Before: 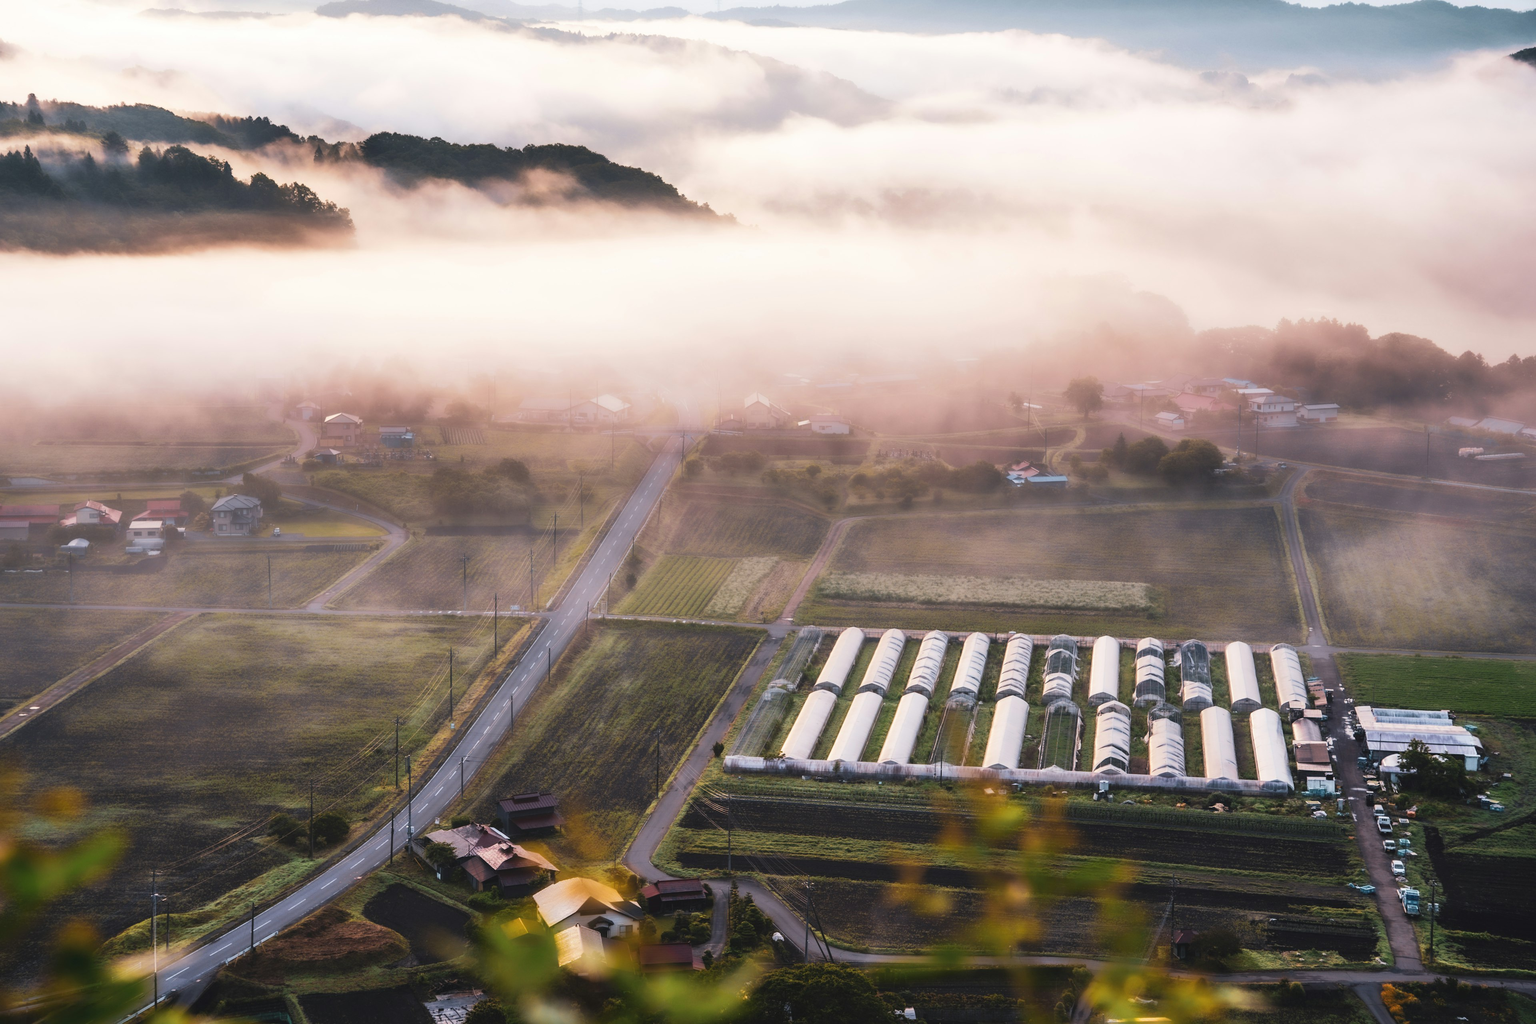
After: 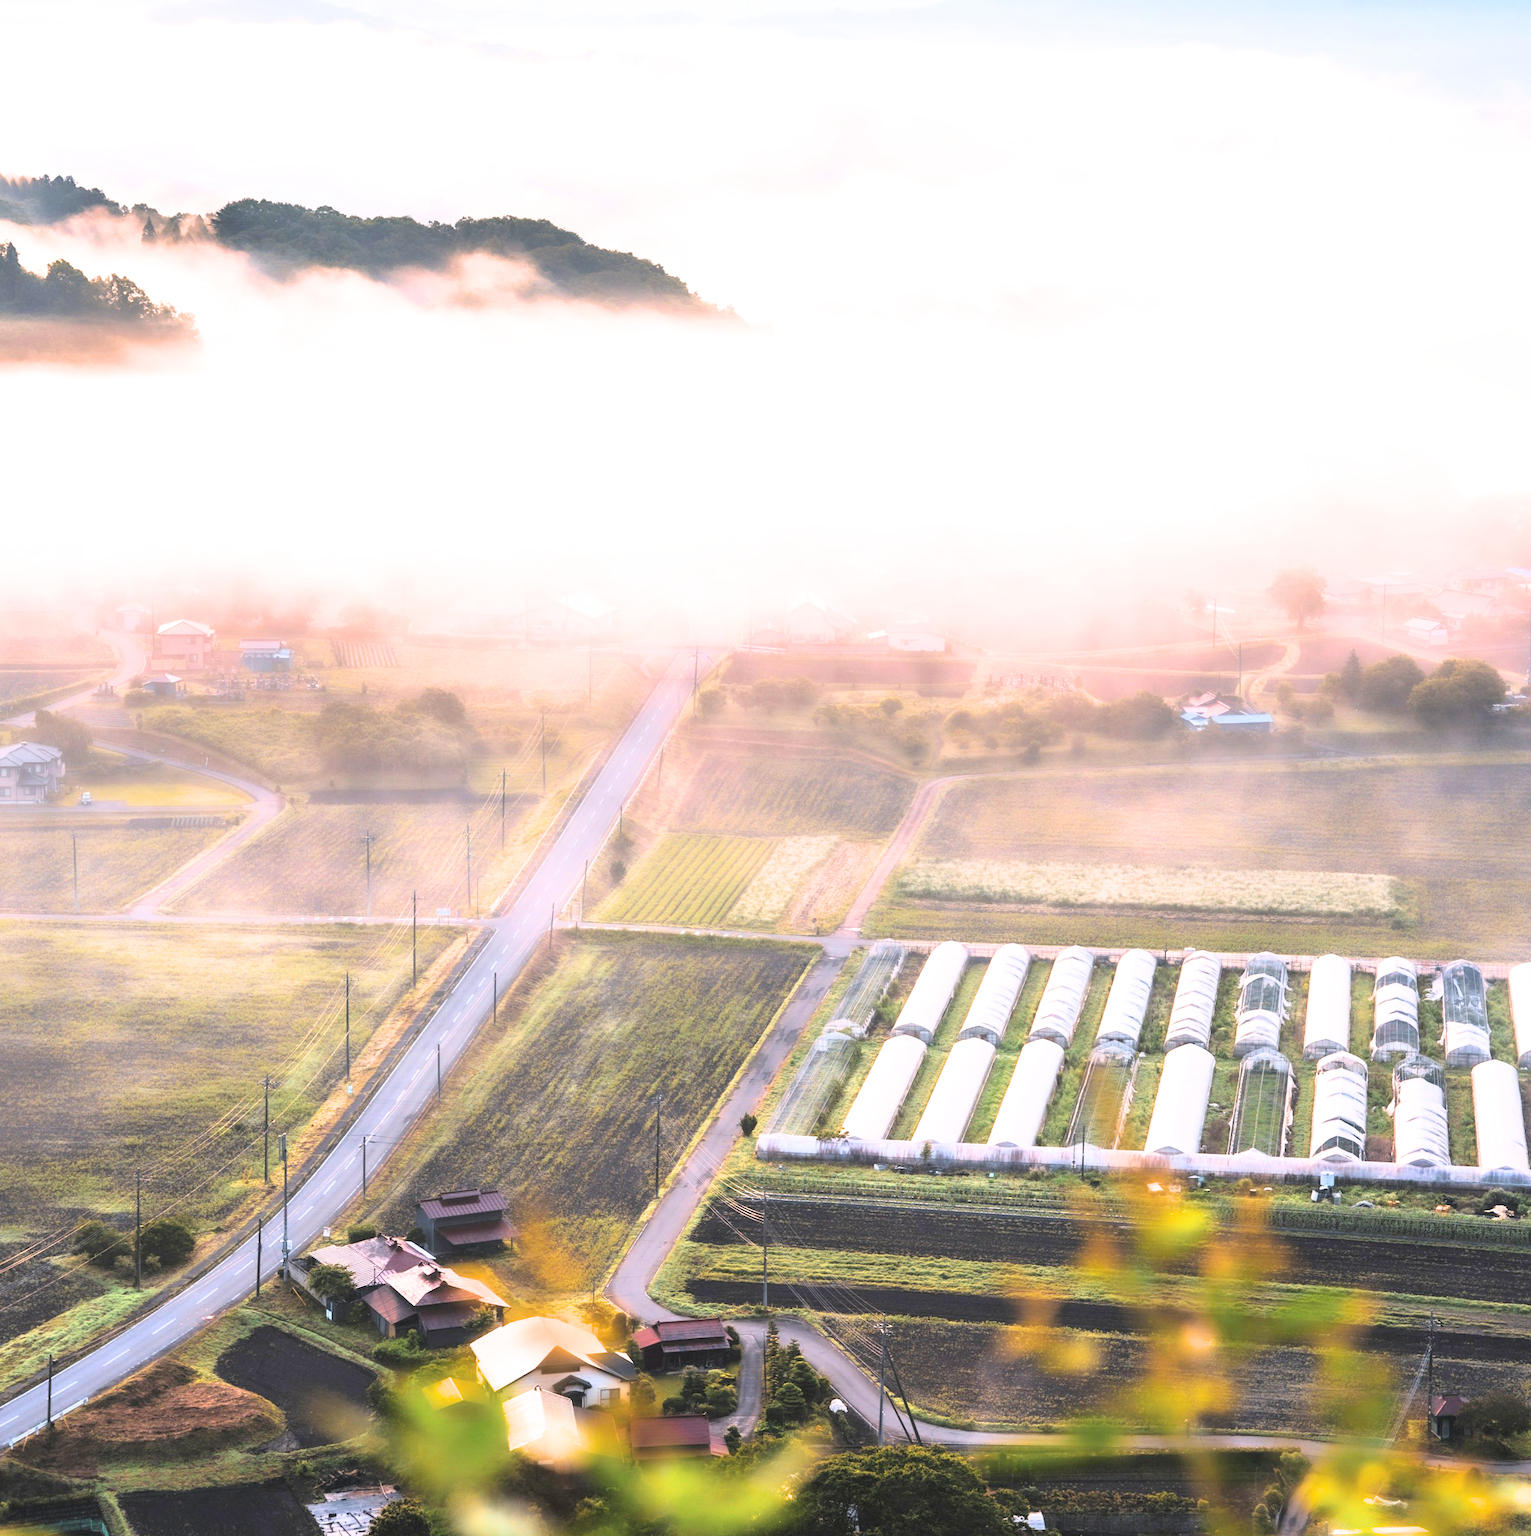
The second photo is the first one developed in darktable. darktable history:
crop and rotate: left 14.305%, right 19.245%
exposure: black level correction 0, exposure 1.991 EV, compensate highlight preservation false
filmic rgb: black relative exposure -7.73 EV, white relative exposure 4.44 EV, target black luminance 0%, hardness 3.76, latitude 50.67%, contrast 1.078, highlights saturation mix 9.43%, shadows ↔ highlights balance -0.215%, color science v6 (2022), iterations of high-quality reconstruction 0
